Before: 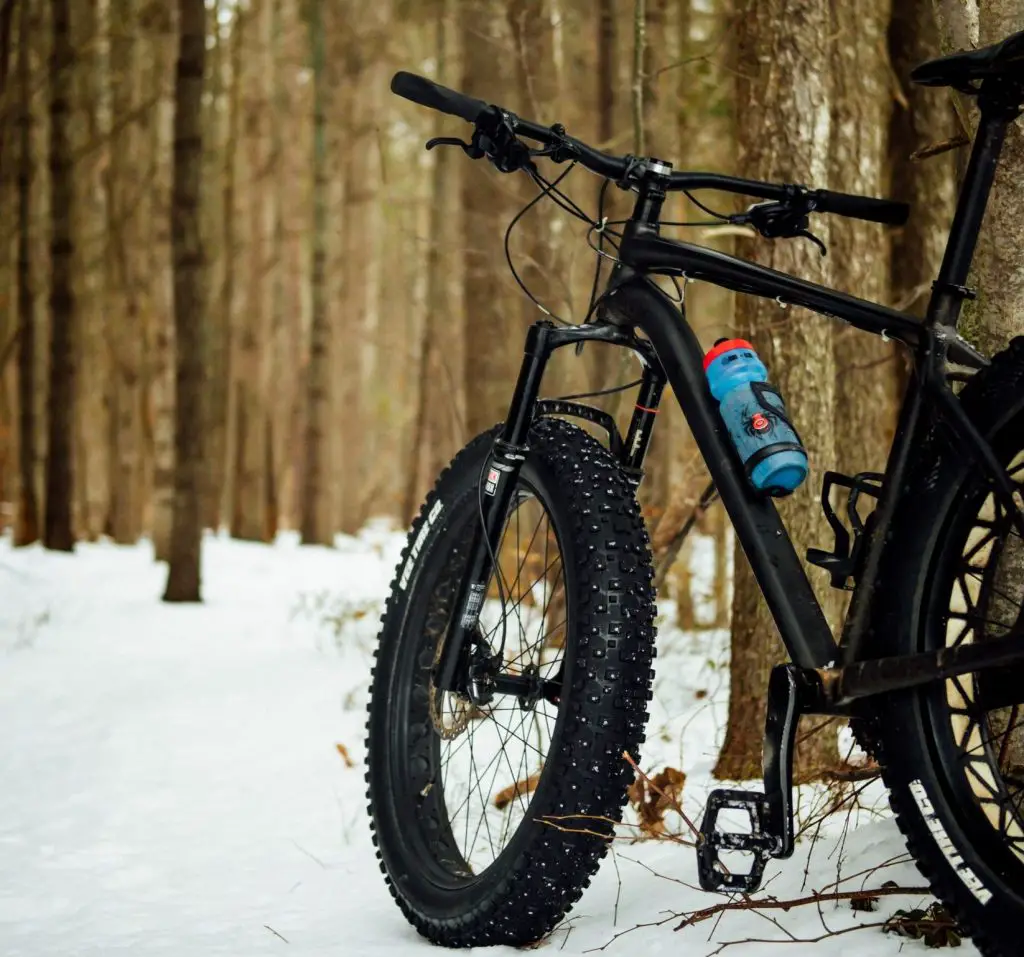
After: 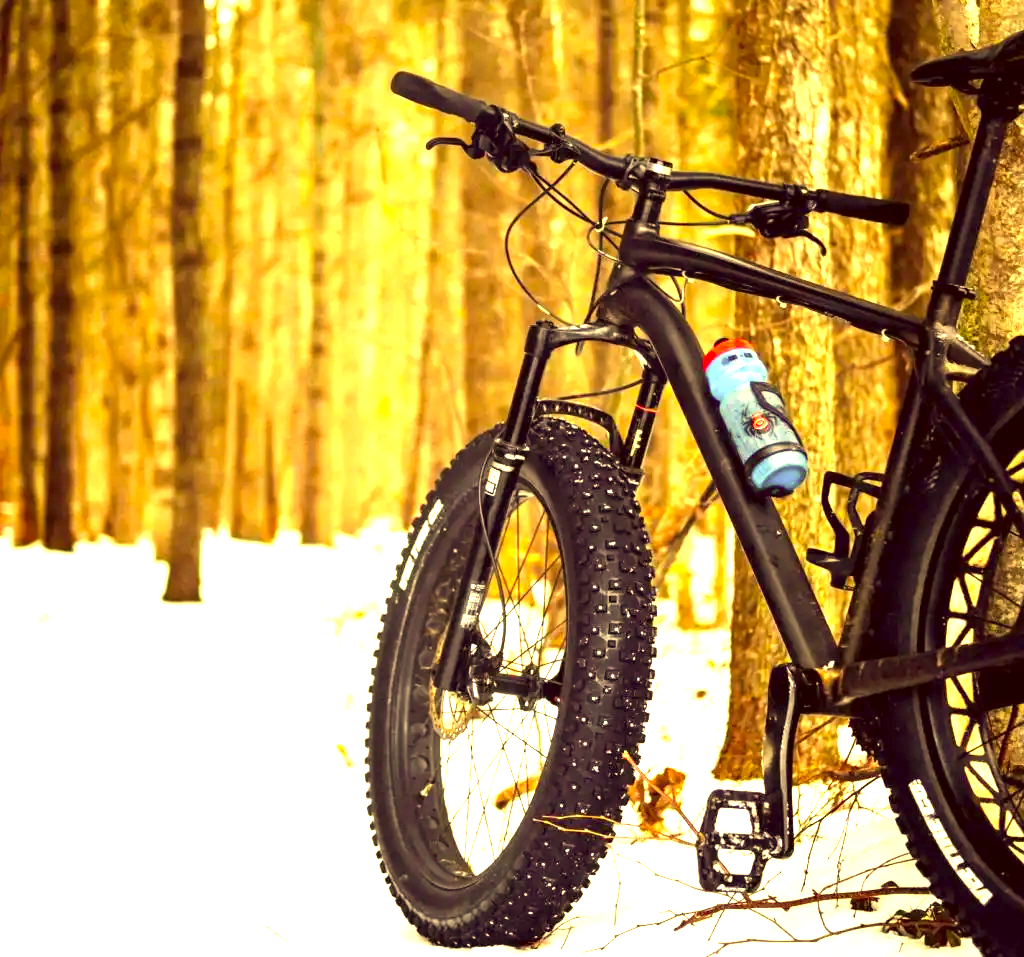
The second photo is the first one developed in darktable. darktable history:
exposure: exposure 2 EV, compensate highlight preservation false
color correction: highlights a* 10.12, highlights b* 39.04, shadows a* 14.62, shadows b* 3.37
